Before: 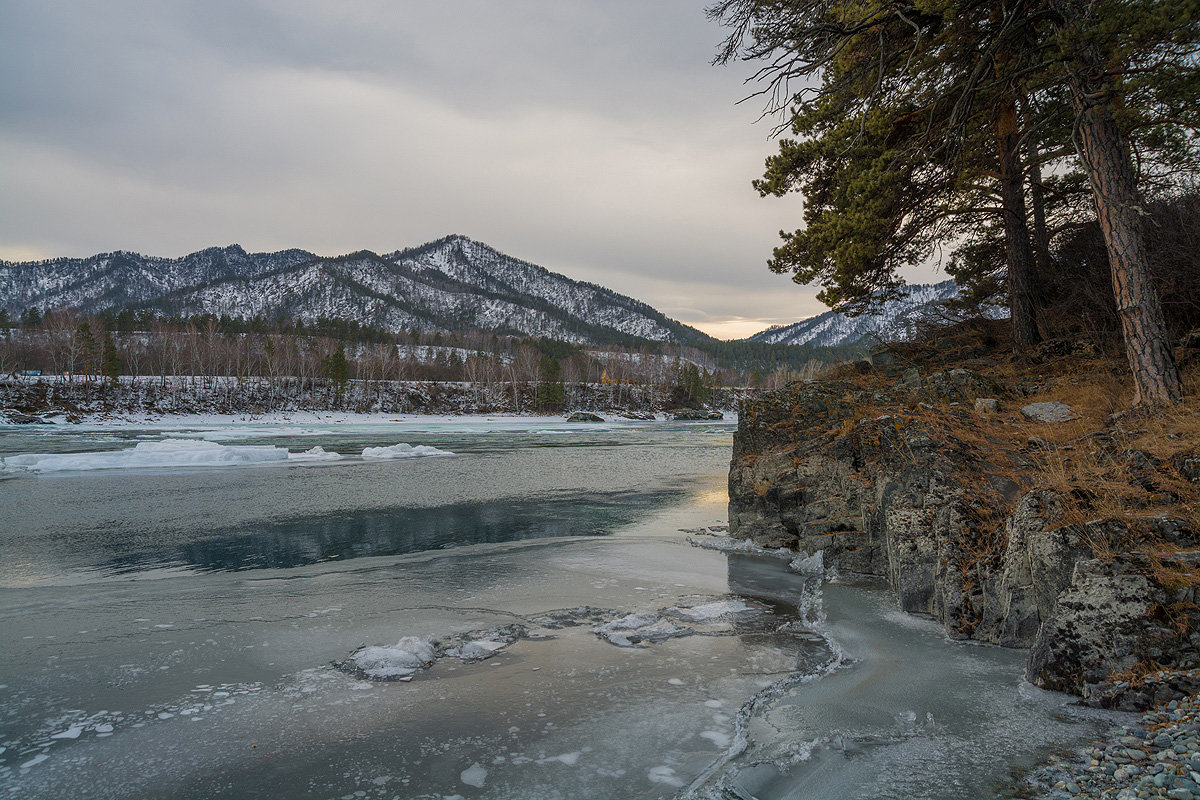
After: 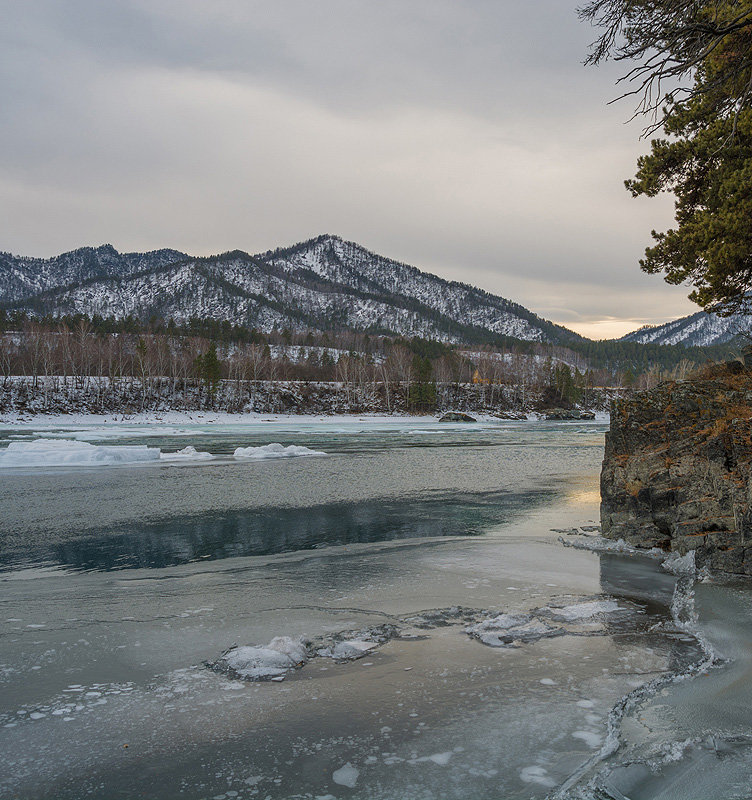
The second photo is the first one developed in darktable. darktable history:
crop: left 10.699%, right 26.56%
